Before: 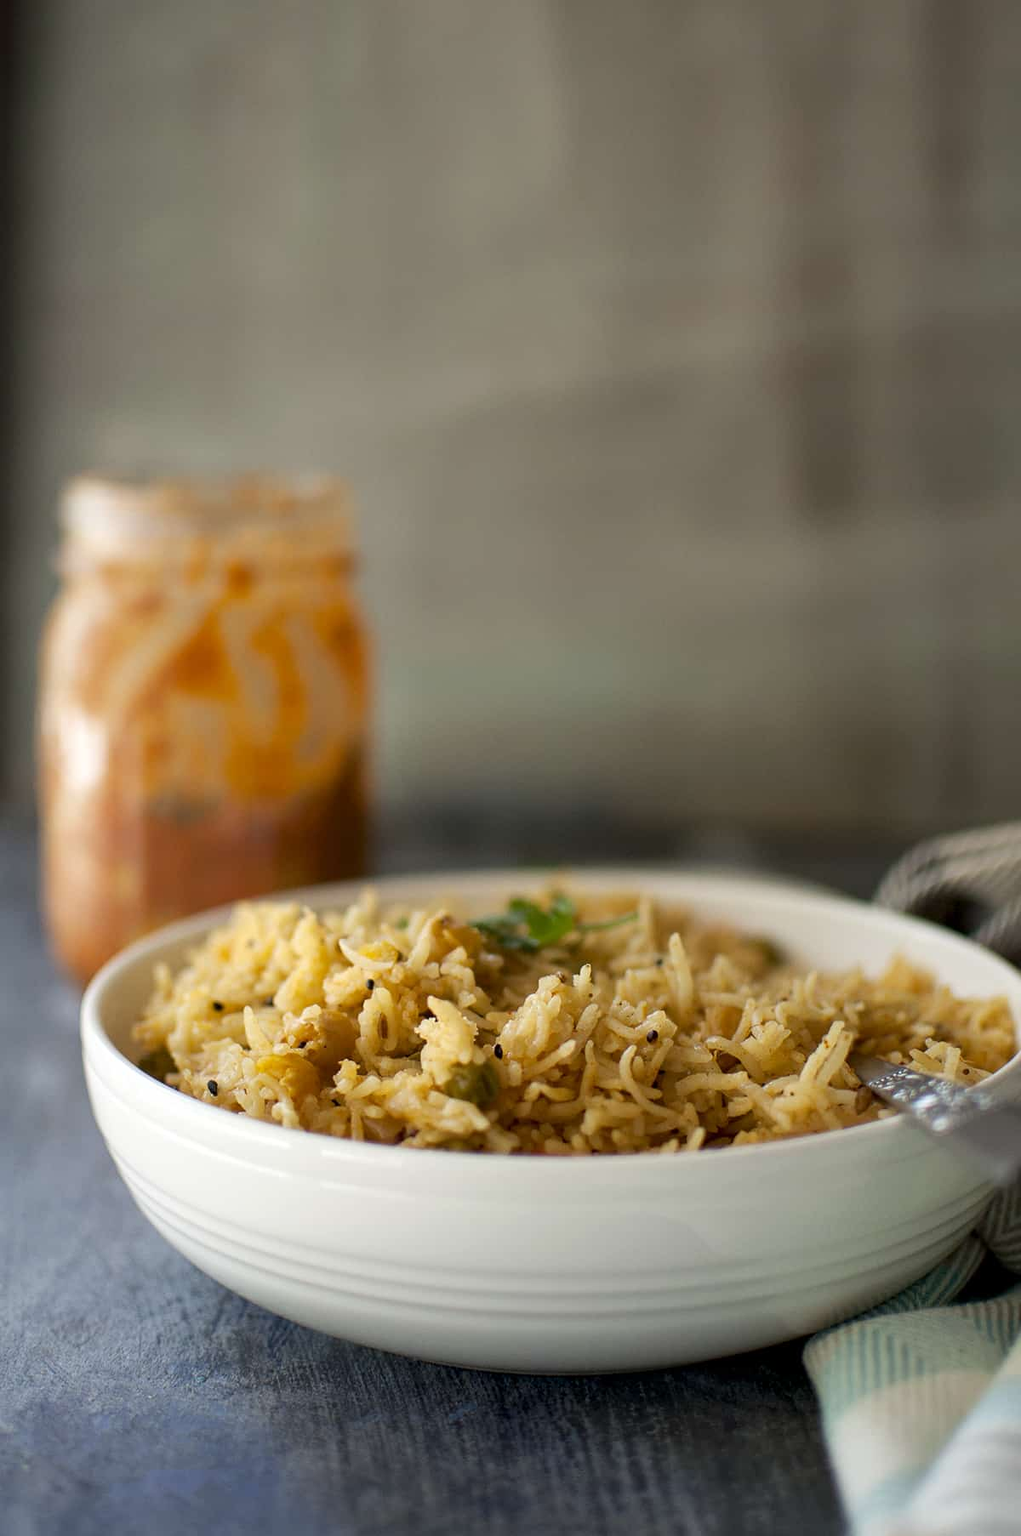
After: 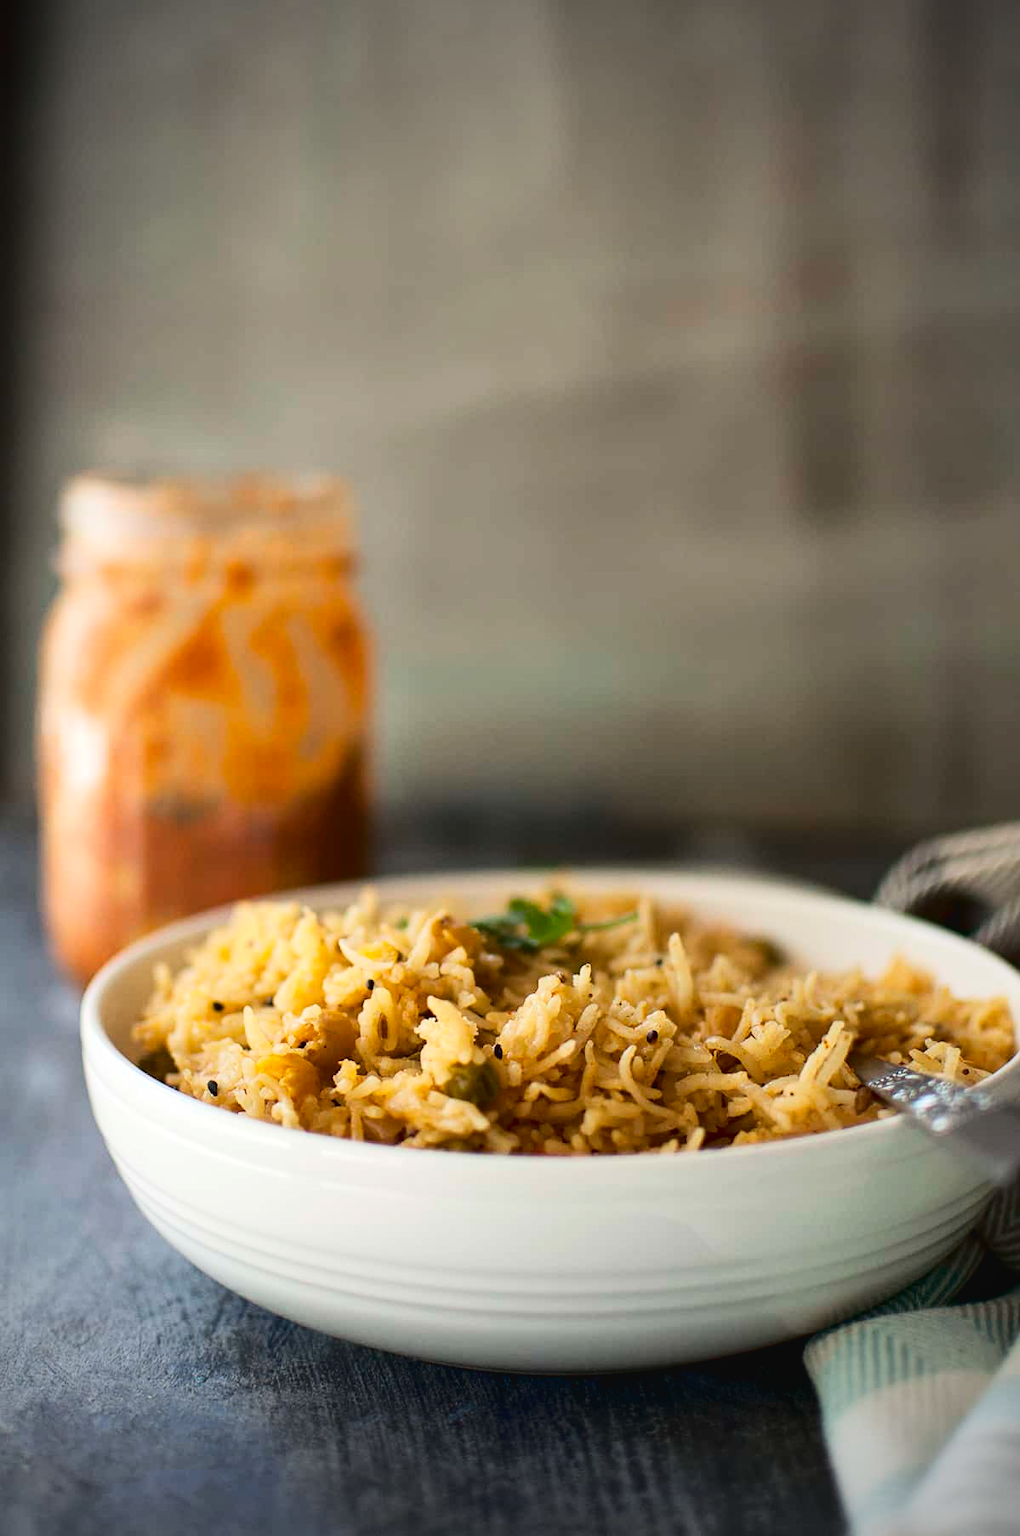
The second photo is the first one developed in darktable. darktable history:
vignetting: fall-off start 71.74%
tone curve: curves: ch0 [(0, 0.032) (0.181, 0.156) (0.751, 0.829) (1, 1)], color space Lab, linked channels, preserve colors none
